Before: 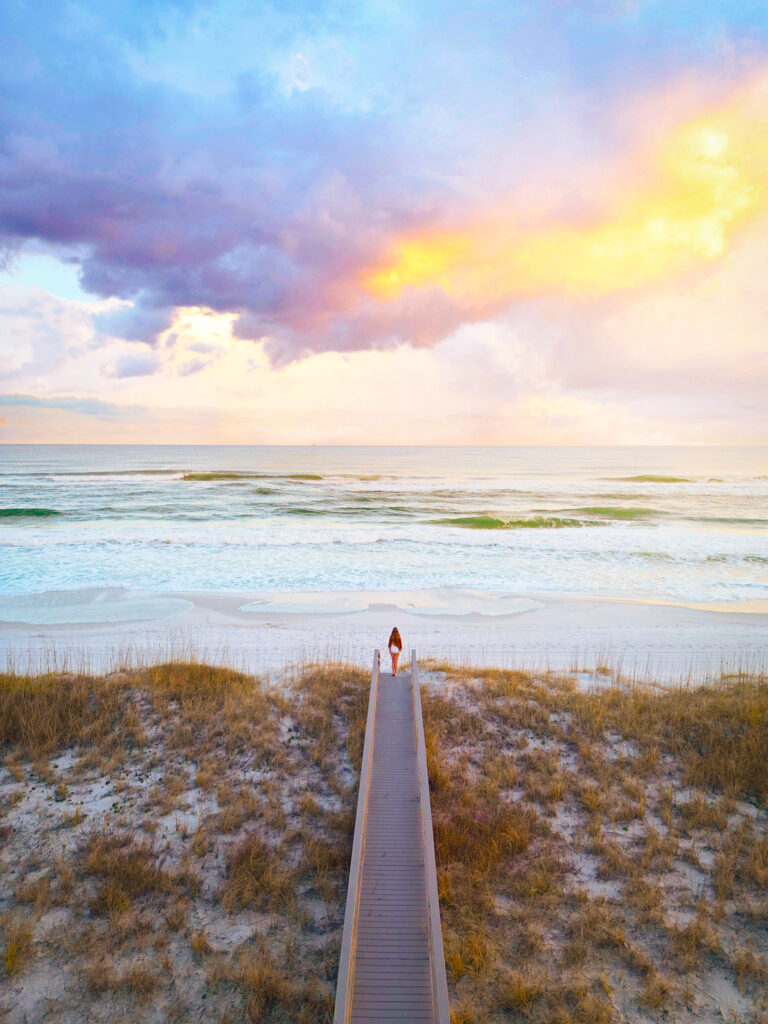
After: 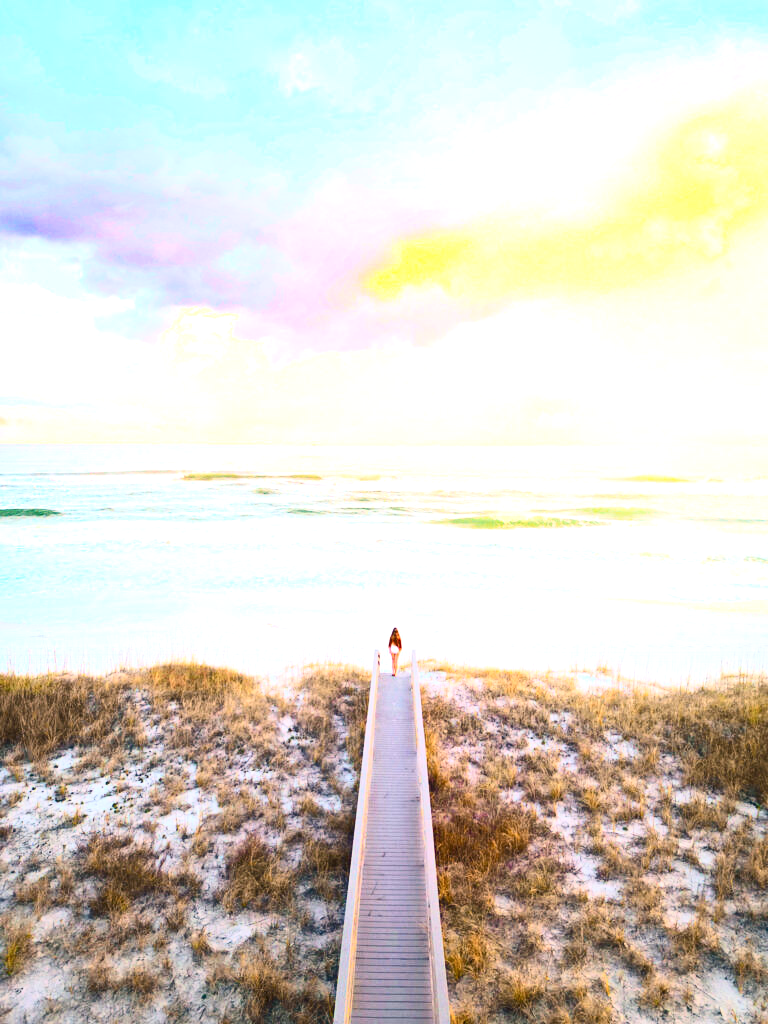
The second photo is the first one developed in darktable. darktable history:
exposure: exposure 0.94 EV, compensate exposure bias true, compensate highlight preservation false
contrast brightness saturation: contrast 0.382, brightness 0.102
